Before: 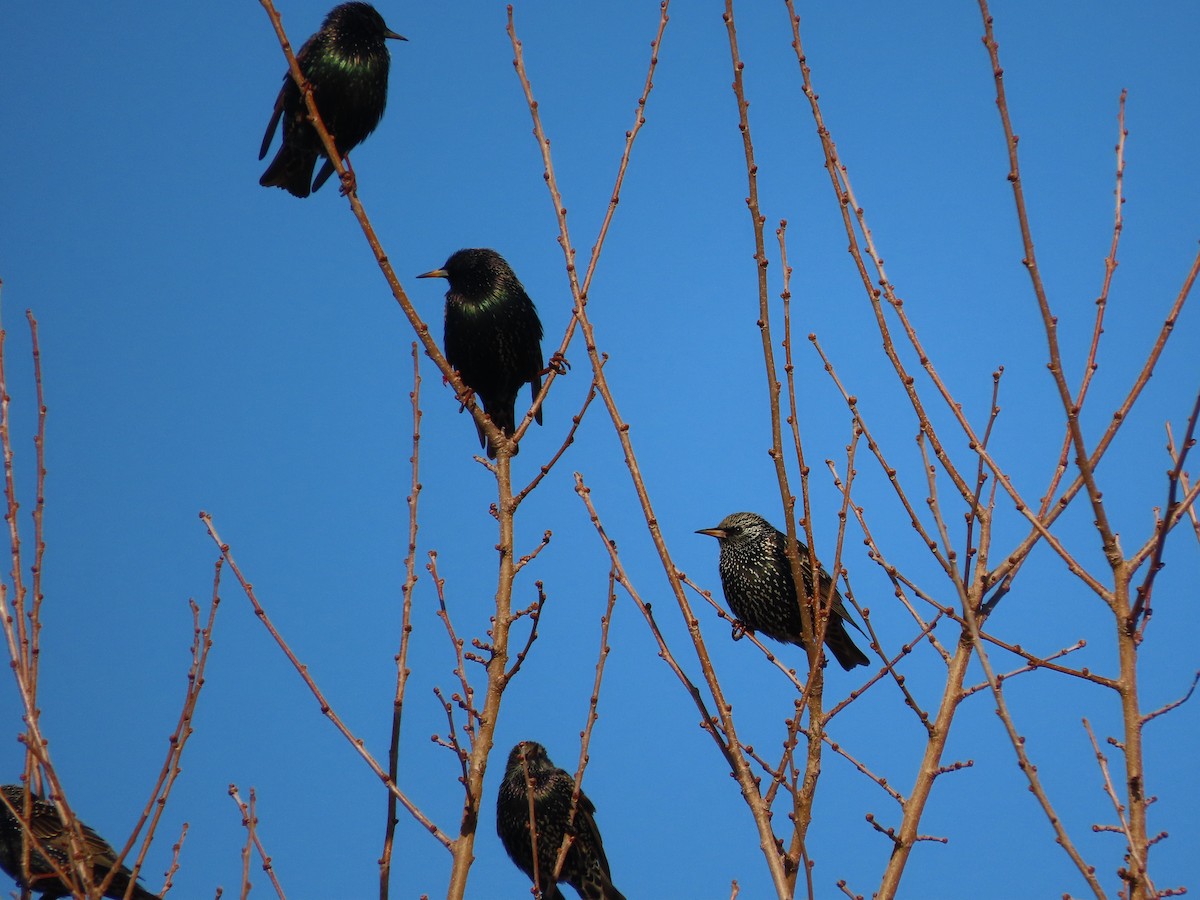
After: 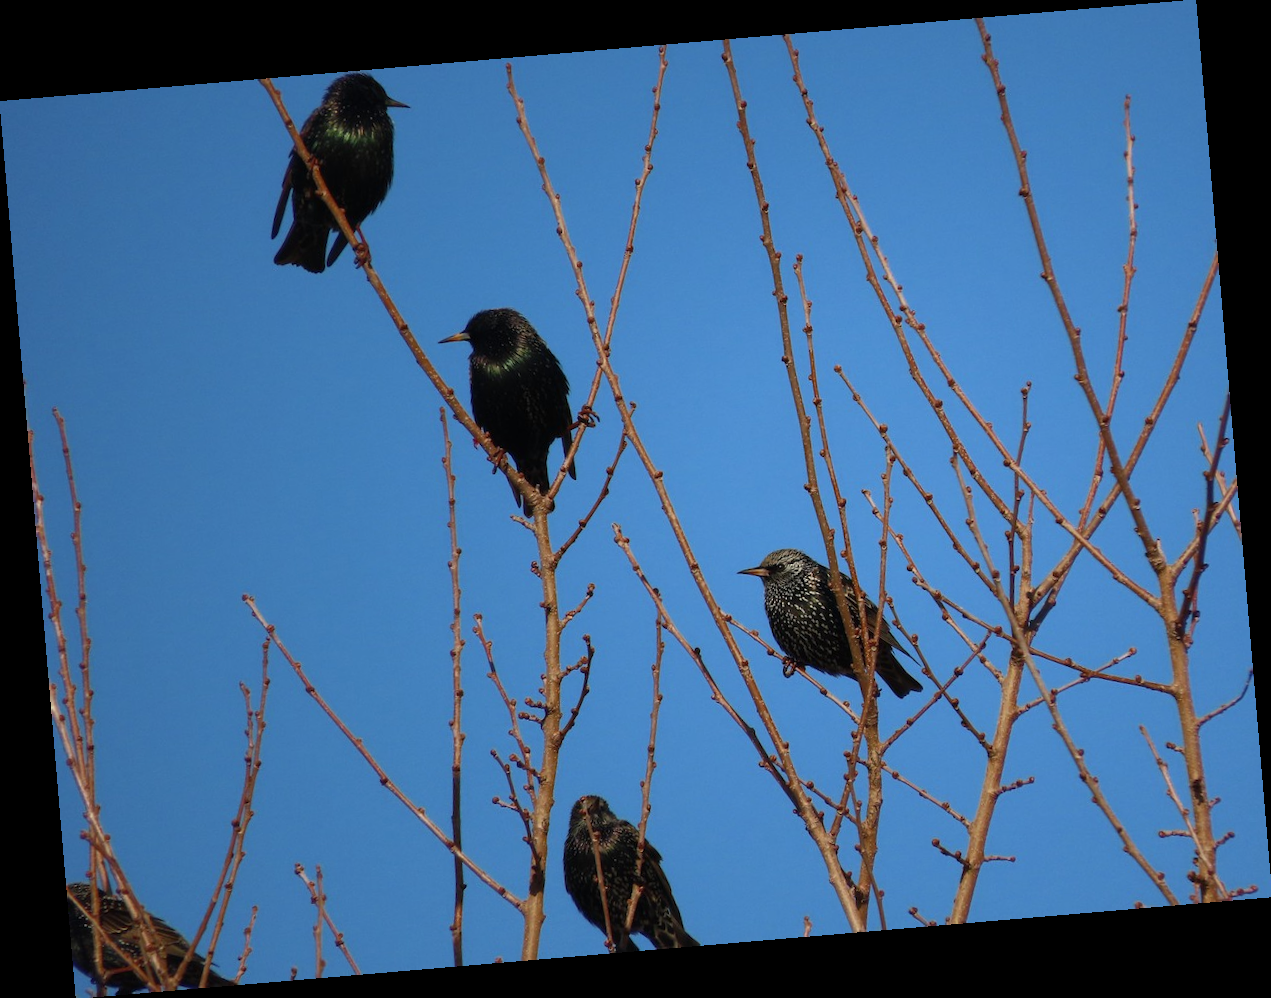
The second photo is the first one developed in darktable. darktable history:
contrast brightness saturation: contrast 0.01, saturation -0.05
rotate and perspective: rotation -4.86°, automatic cropping off
